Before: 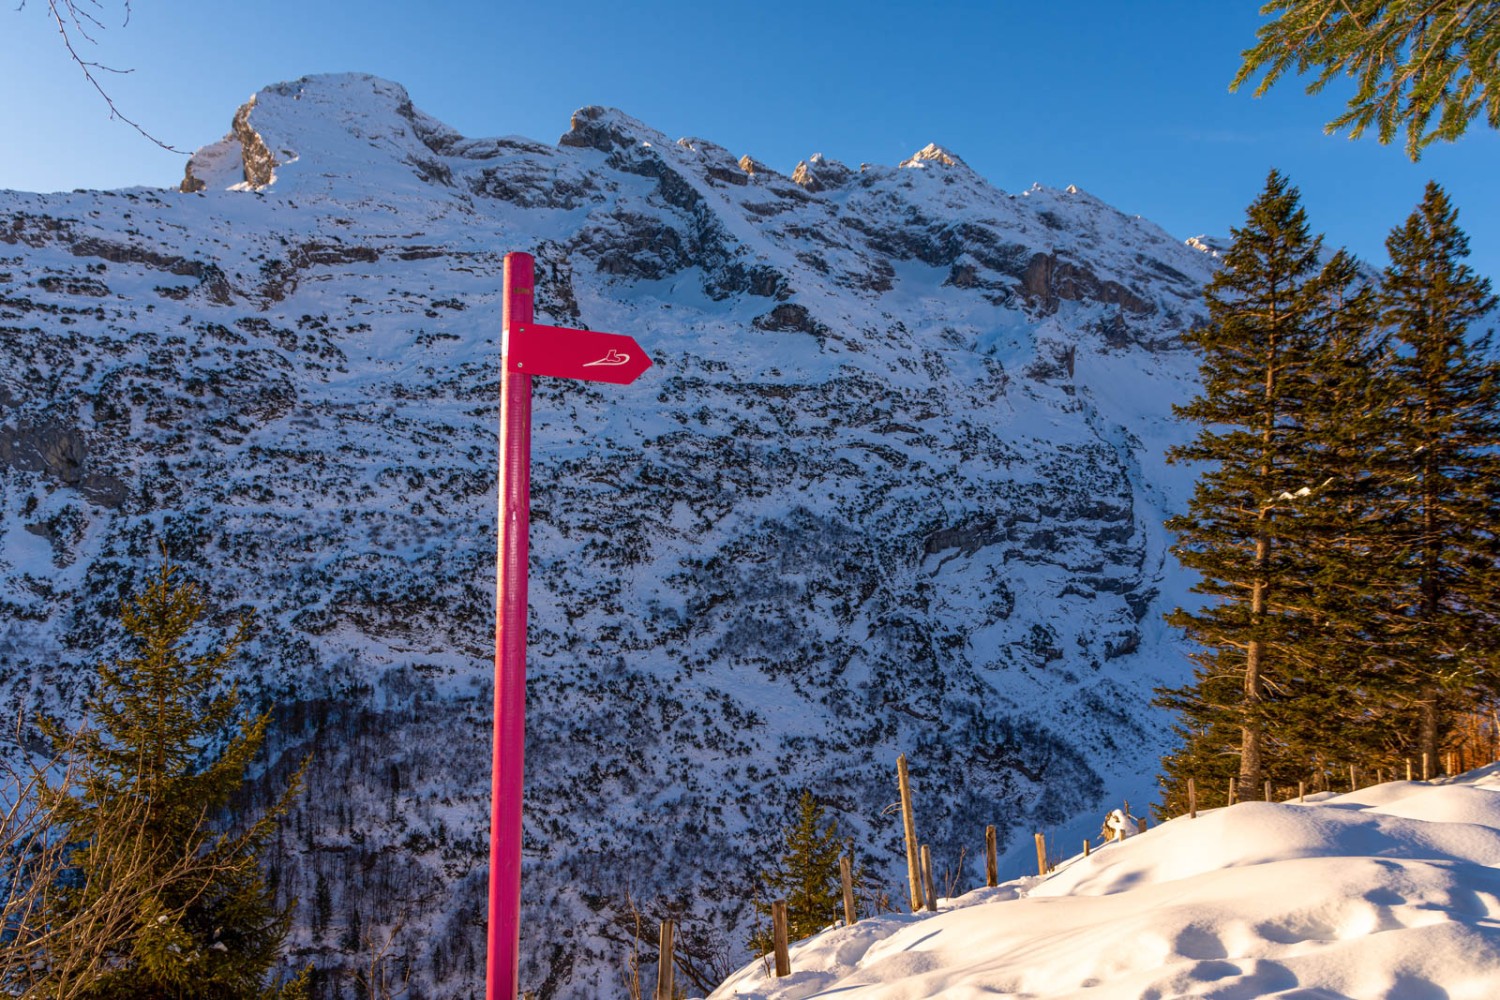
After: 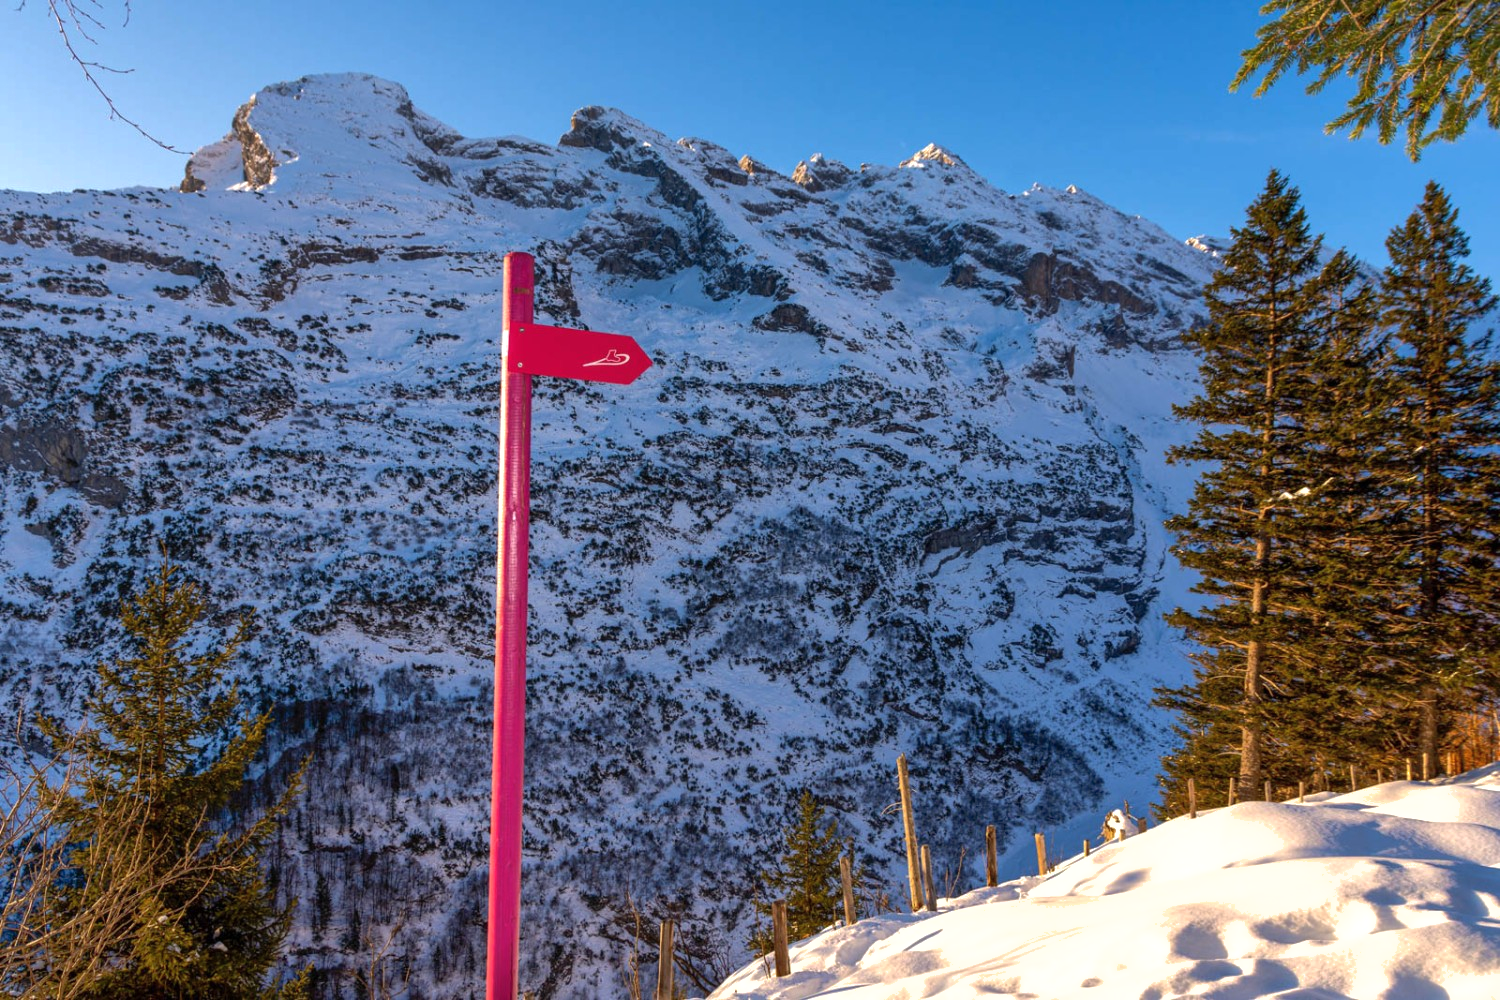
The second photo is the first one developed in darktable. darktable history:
shadows and highlights: on, module defaults
tone equalizer: -8 EV -0.453 EV, -7 EV -0.382 EV, -6 EV -0.363 EV, -5 EV -0.23 EV, -3 EV 0.229 EV, -2 EV 0.324 EV, -1 EV 0.385 EV, +0 EV 0.394 EV, edges refinement/feathering 500, mask exposure compensation -1.57 EV, preserve details no
